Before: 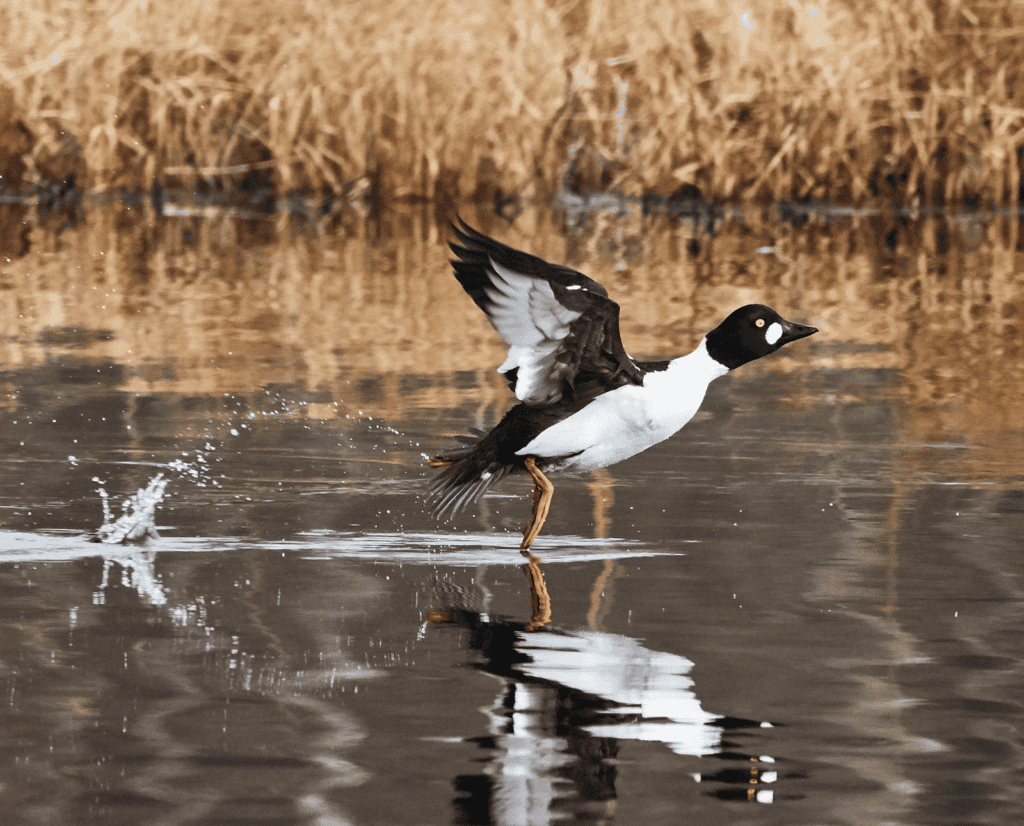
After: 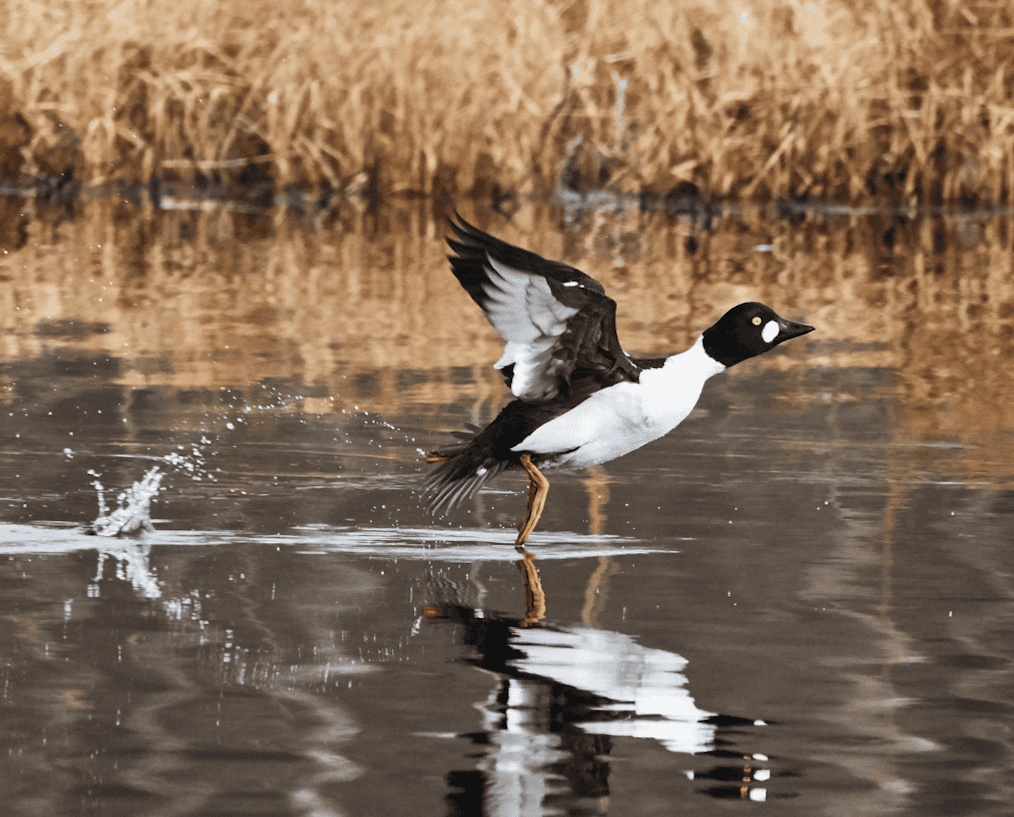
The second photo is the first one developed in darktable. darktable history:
crop and rotate: angle -0.455°
